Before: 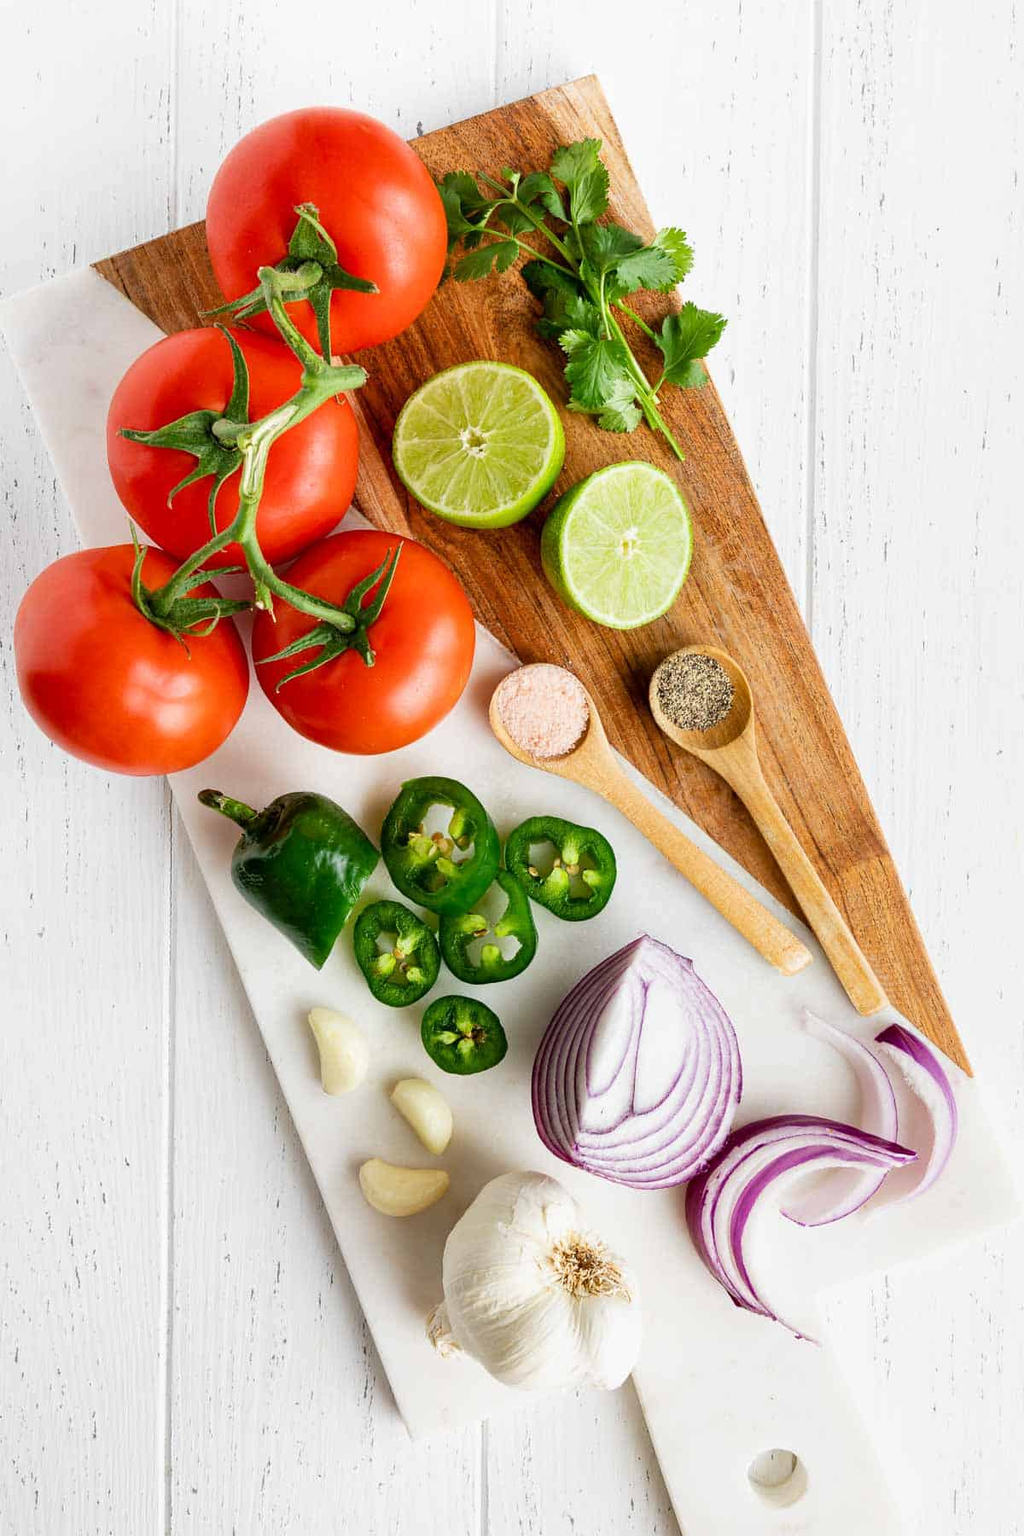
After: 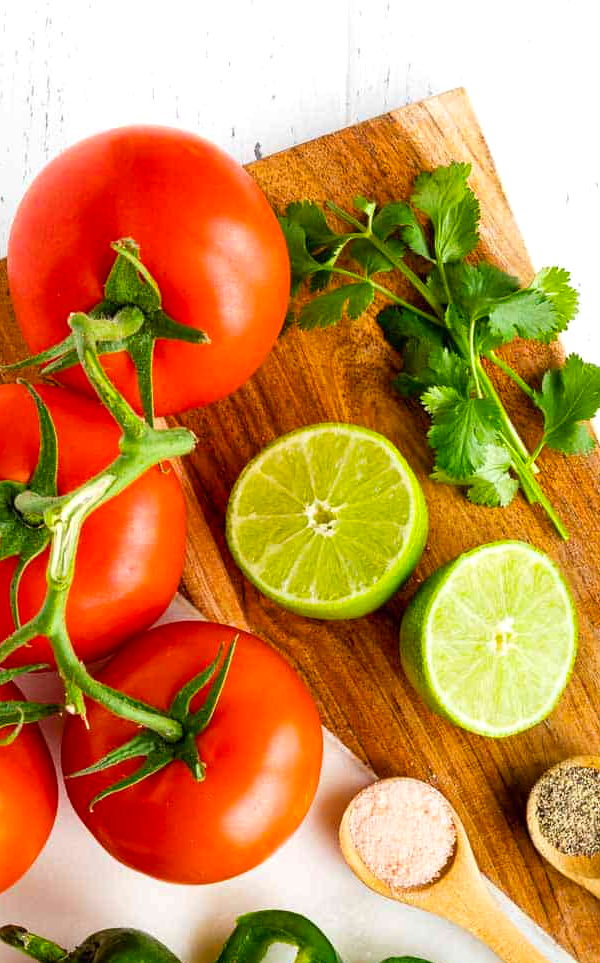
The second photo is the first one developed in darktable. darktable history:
color balance rgb: perceptual saturation grading › global saturation 20%, global vibrance 20%
crop: left 19.556%, right 30.401%, bottom 46.458%
exposure: exposure 0.2 EV, compensate highlight preservation false
